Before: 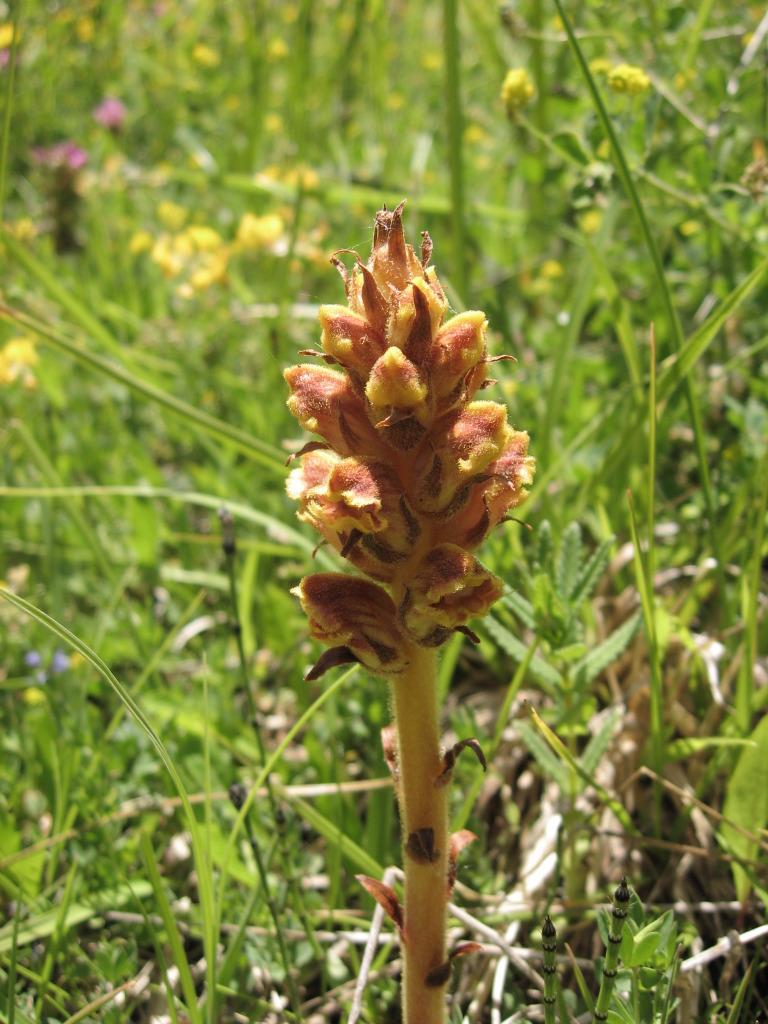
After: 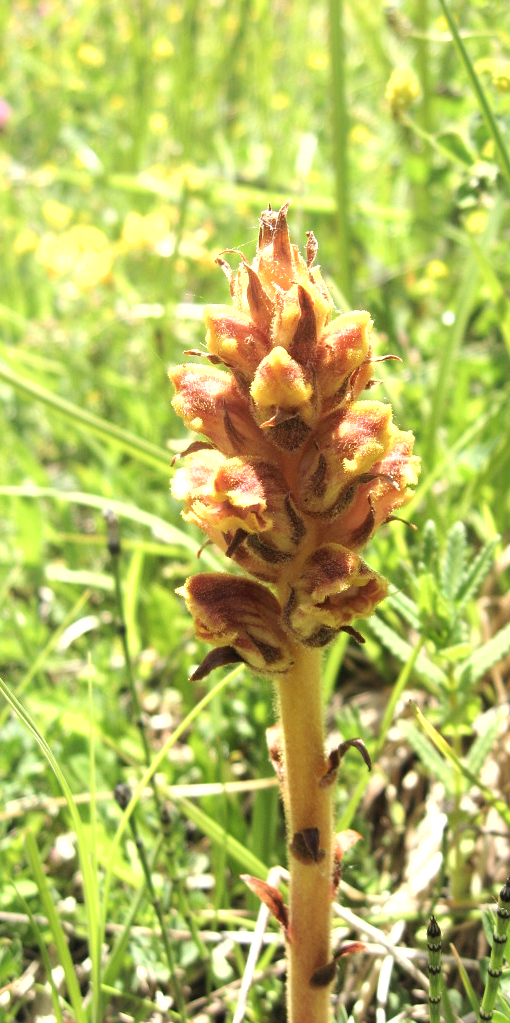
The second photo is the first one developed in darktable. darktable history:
exposure: exposure 0.913 EV, compensate highlight preservation false
shadows and highlights: shadows -22.58, highlights 45.64, soften with gaussian
crop and rotate: left 15.037%, right 18.471%
local contrast: mode bilateral grid, contrast 19, coarseness 50, detail 150%, midtone range 0.2
